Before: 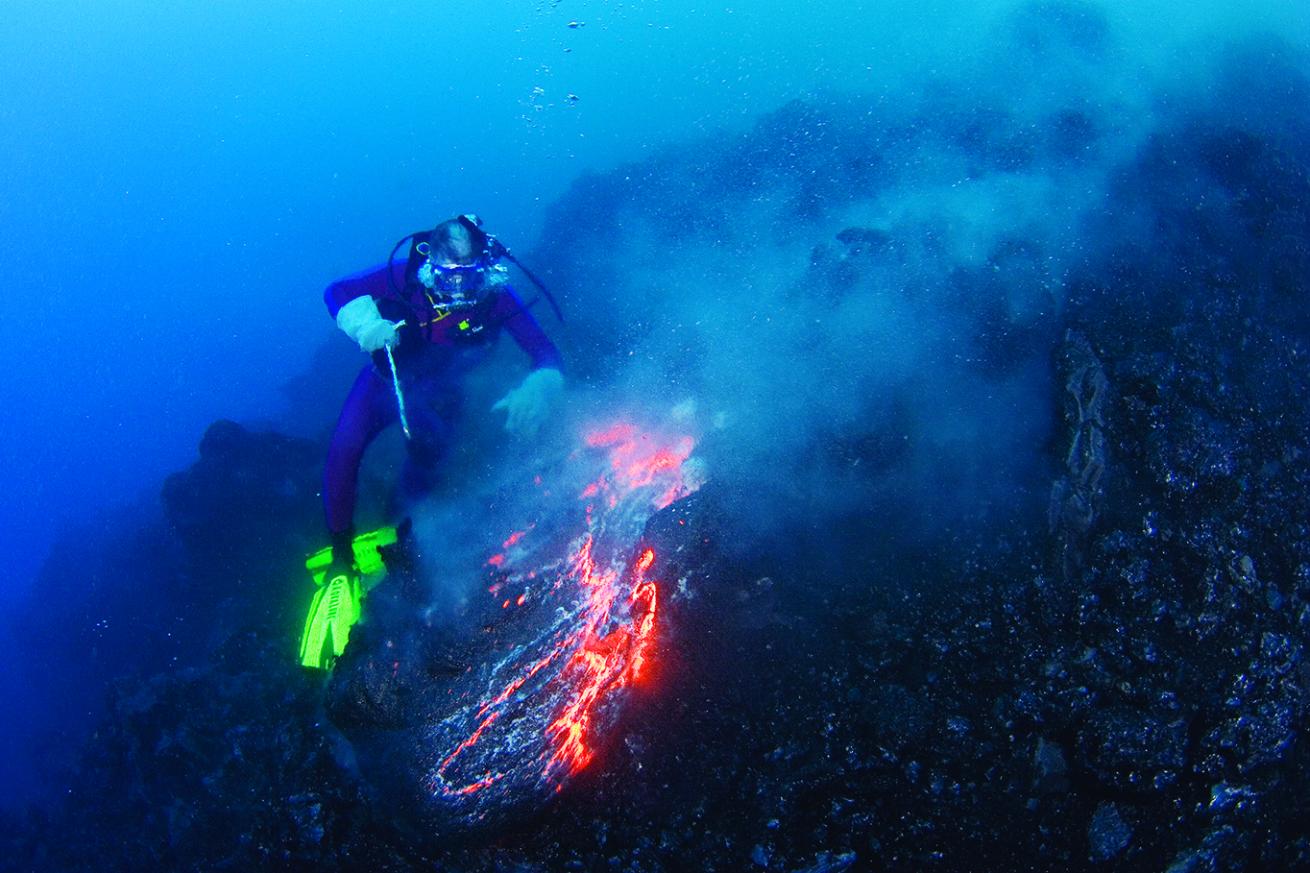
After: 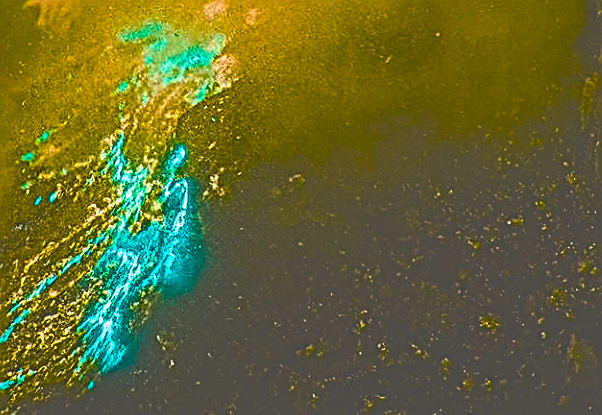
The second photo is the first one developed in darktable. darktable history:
sharpen: on, module defaults
exposure: black level correction -0.086, compensate highlight preservation false
color balance rgb: global offset › luminance -0.865%, perceptual saturation grading › global saturation 29.744%, hue shift 179.6°, global vibrance 49.669%, contrast 0.603%
local contrast: mode bilateral grid, contrast 21, coarseness 3, detail 298%, midtone range 0.2
crop: left 35.776%, top 46.255%, right 18.21%, bottom 6.152%
contrast brightness saturation: saturation -0.05
